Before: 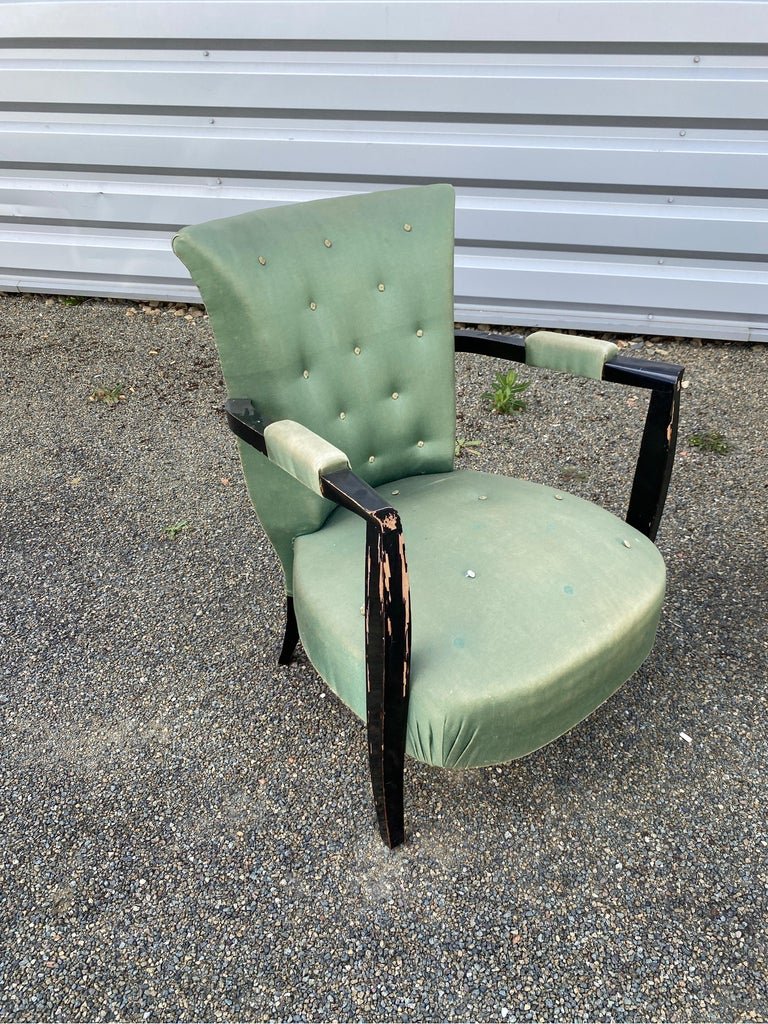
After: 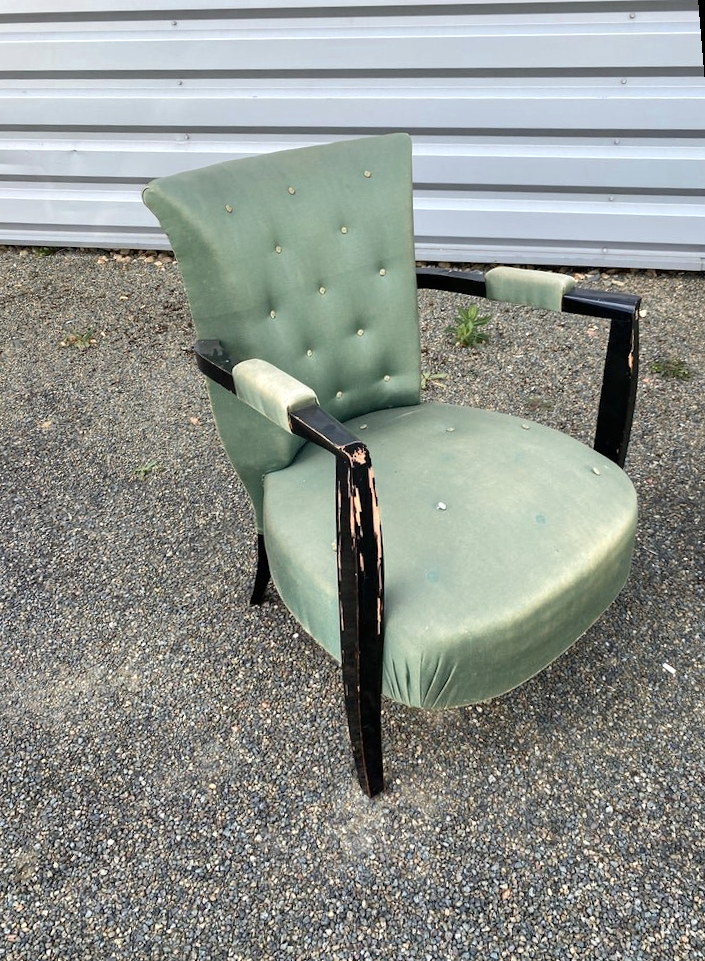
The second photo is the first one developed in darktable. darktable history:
crop: left 0.434%, top 0.485%, right 0.244%, bottom 0.386%
levels: levels [0, 0.492, 0.984]
rotate and perspective: rotation -1.68°, lens shift (vertical) -0.146, crop left 0.049, crop right 0.912, crop top 0.032, crop bottom 0.96
color zones: curves: ch0 [(0.018, 0.548) (0.197, 0.654) (0.425, 0.447) (0.605, 0.658) (0.732, 0.579)]; ch1 [(0.105, 0.531) (0.224, 0.531) (0.386, 0.39) (0.618, 0.456) (0.732, 0.456) (0.956, 0.421)]; ch2 [(0.039, 0.583) (0.215, 0.465) (0.399, 0.544) (0.465, 0.548) (0.614, 0.447) (0.724, 0.43) (0.882, 0.623) (0.956, 0.632)]
